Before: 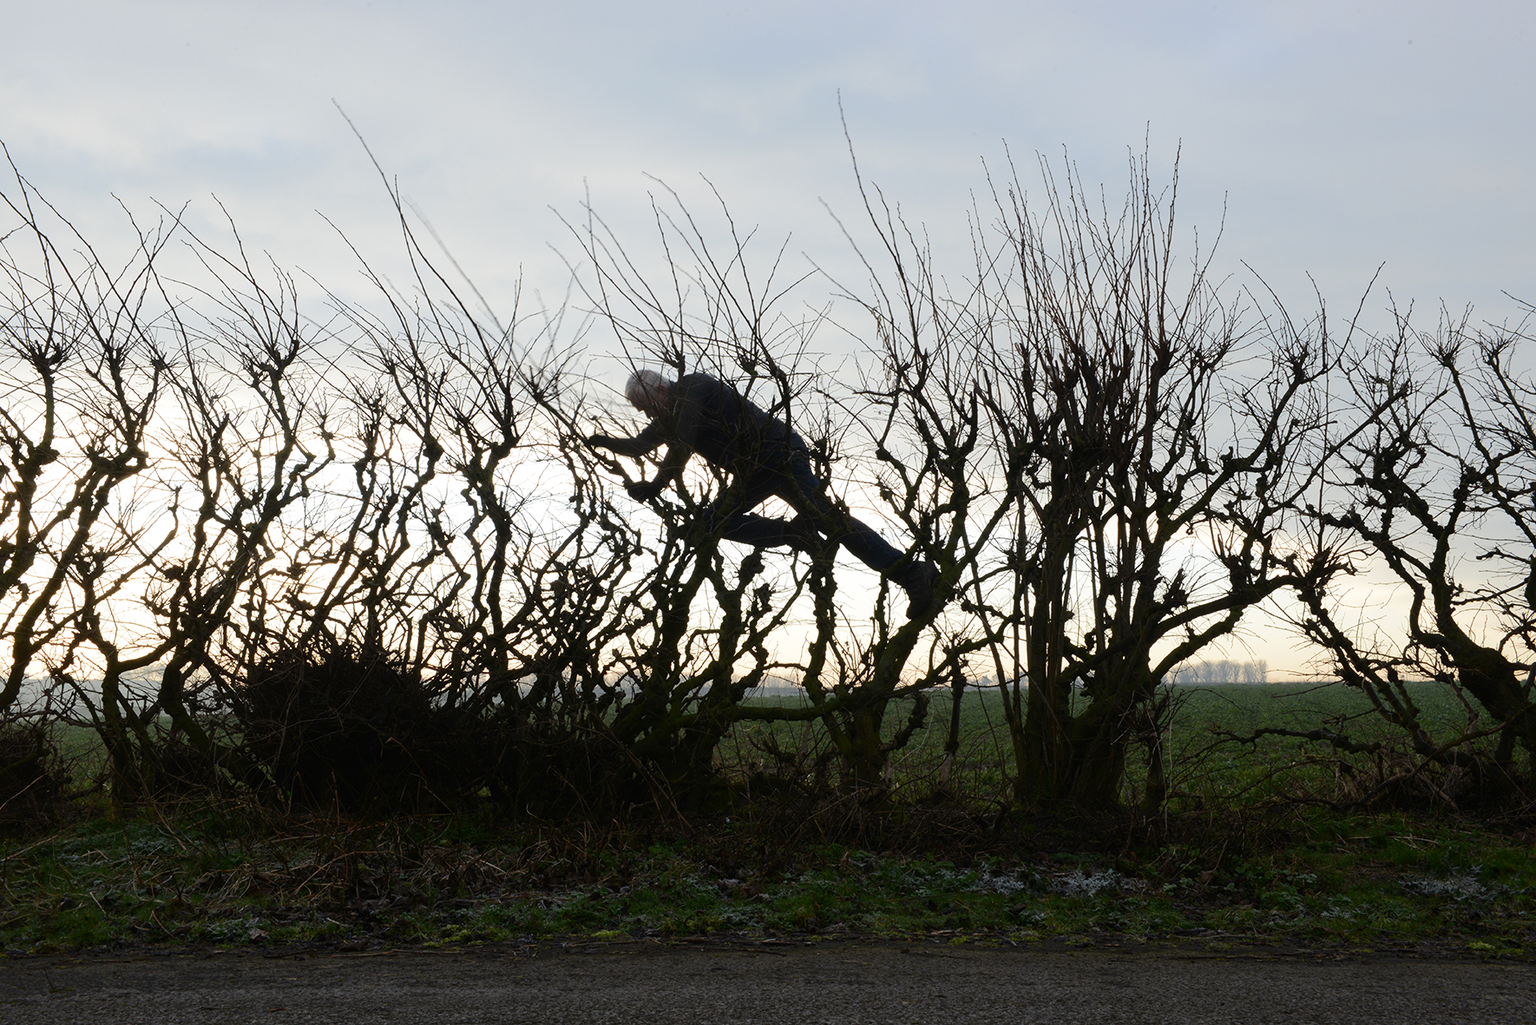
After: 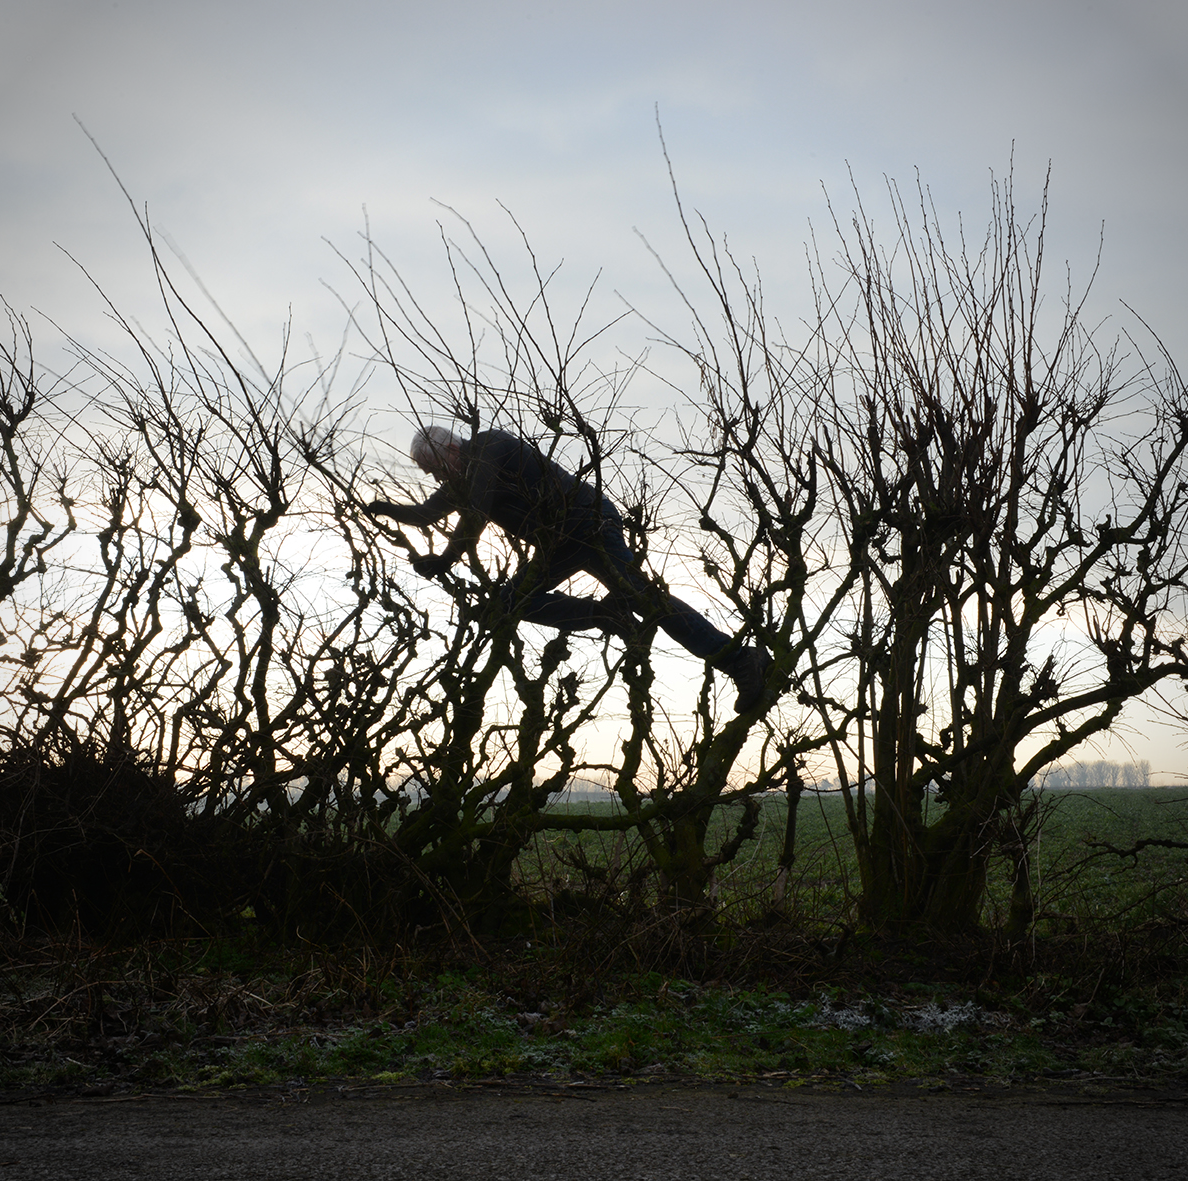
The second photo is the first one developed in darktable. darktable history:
crop and rotate: left 17.552%, right 15.278%
vignetting: on, module defaults
